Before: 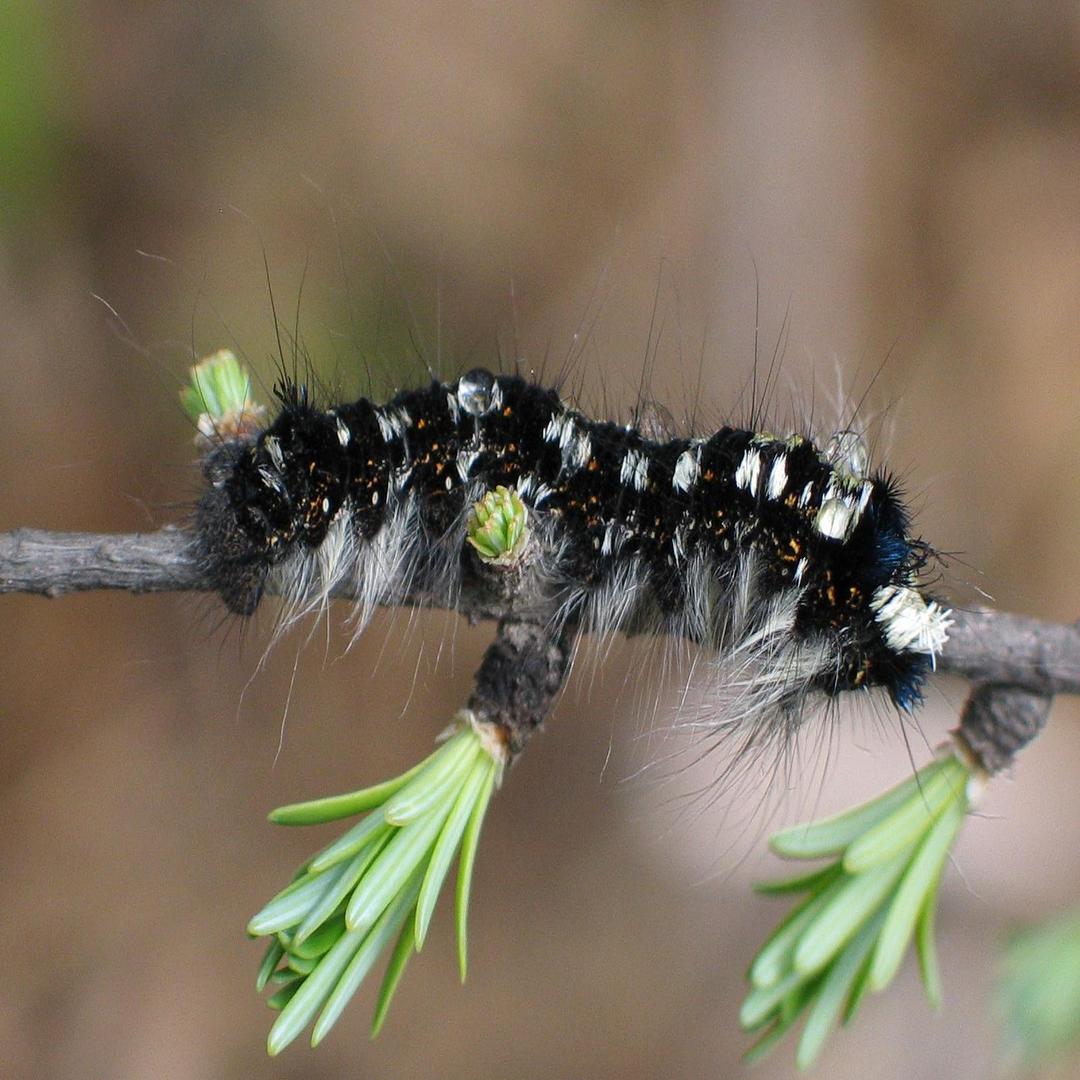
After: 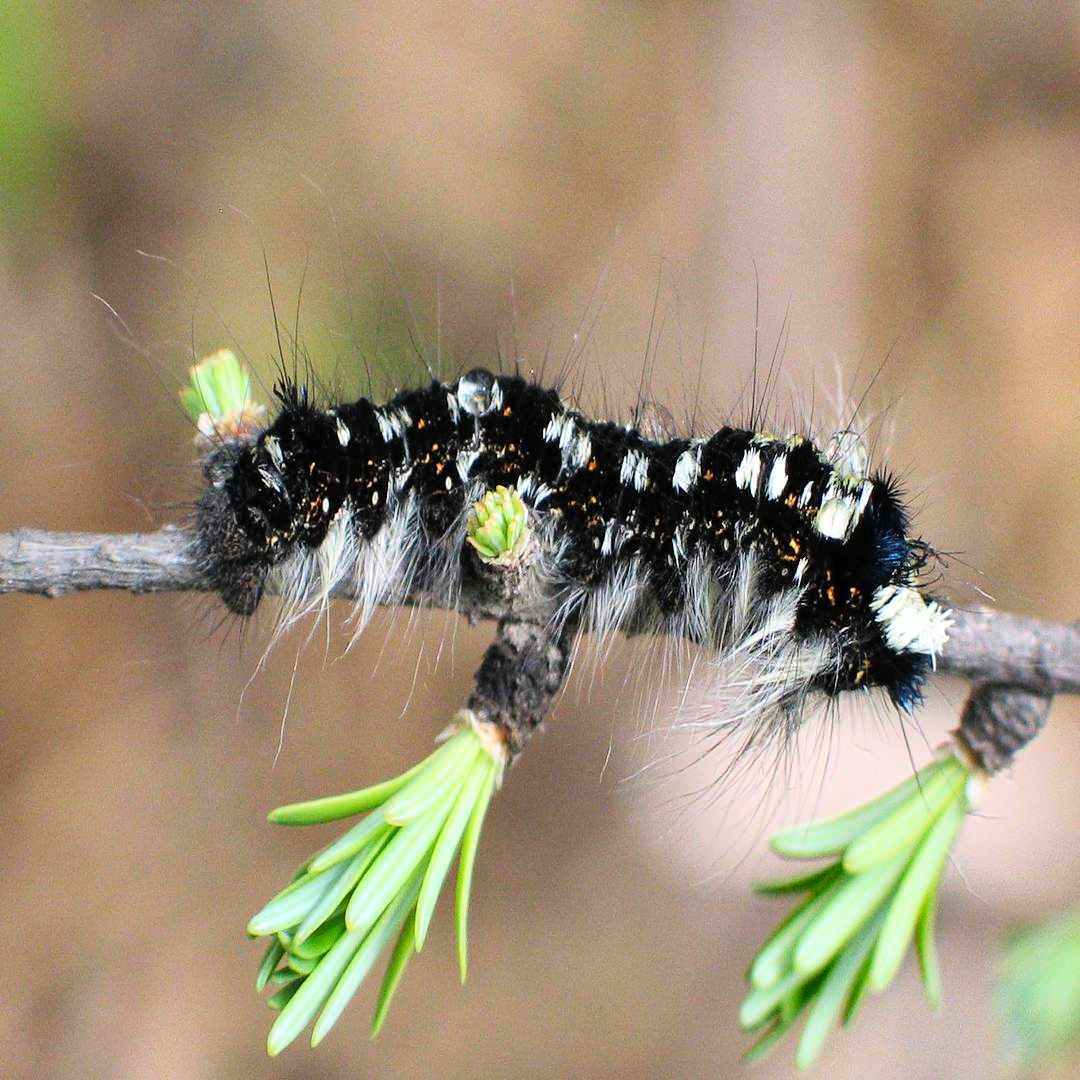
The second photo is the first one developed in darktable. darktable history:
base curve: curves: ch0 [(0, 0) (0.008, 0.007) (0.022, 0.029) (0.048, 0.089) (0.092, 0.197) (0.191, 0.399) (0.275, 0.534) (0.357, 0.65) (0.477, 0.78) (0.542, 0.833) (0.799, 0.973) (1, 1)]
shadows and highlights: shadows 5.57, soften with gaussian
